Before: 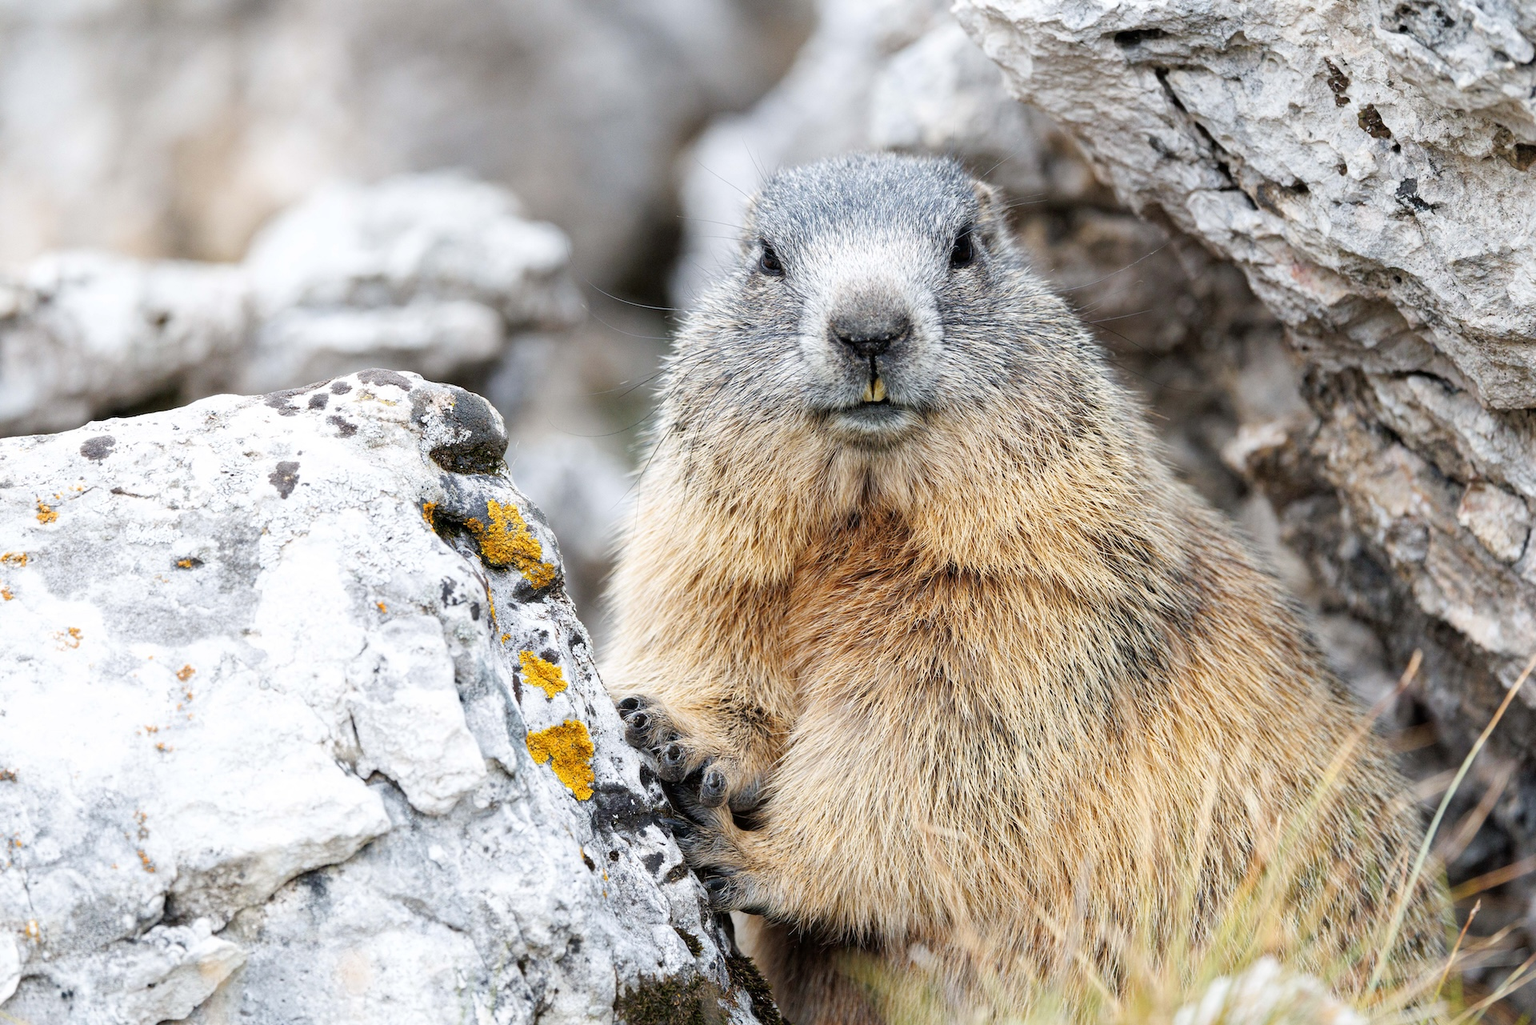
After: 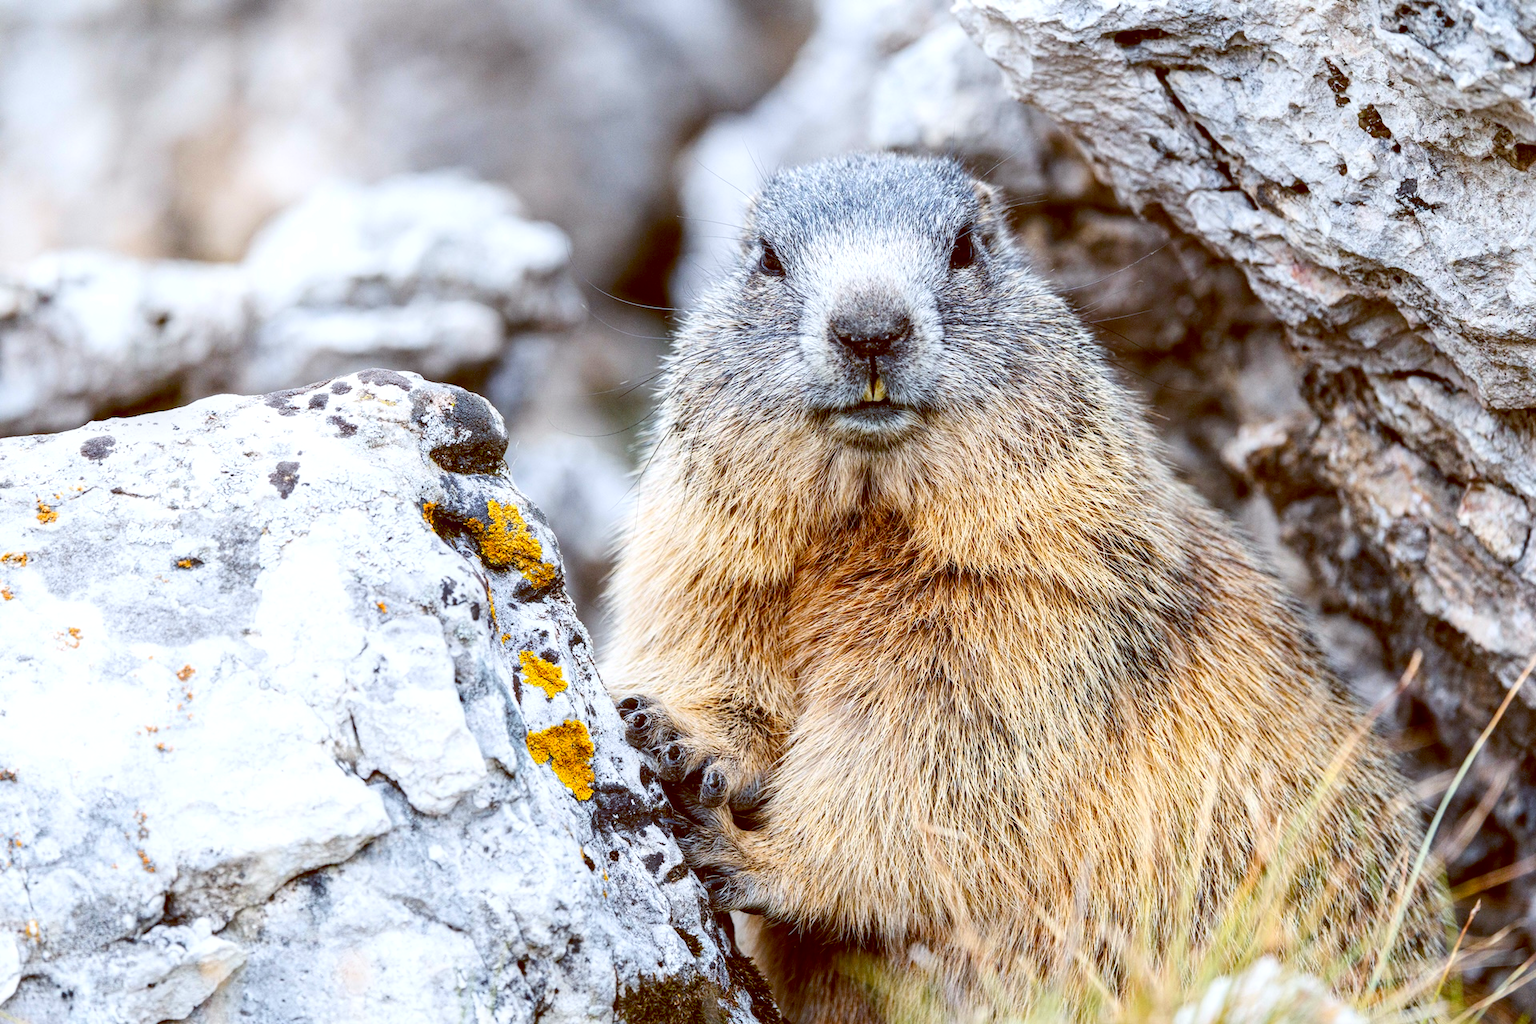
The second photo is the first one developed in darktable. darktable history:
local contrast: on, module defaults
contrast brightness saturation: contrast 0.16, saturation 0.32
color balance: lift [1, 1.015, 1.004, 0.985], gamma [1, 0.958, 0.971, 1.042], gain [1, 0.956, 0.977, 1.044]
